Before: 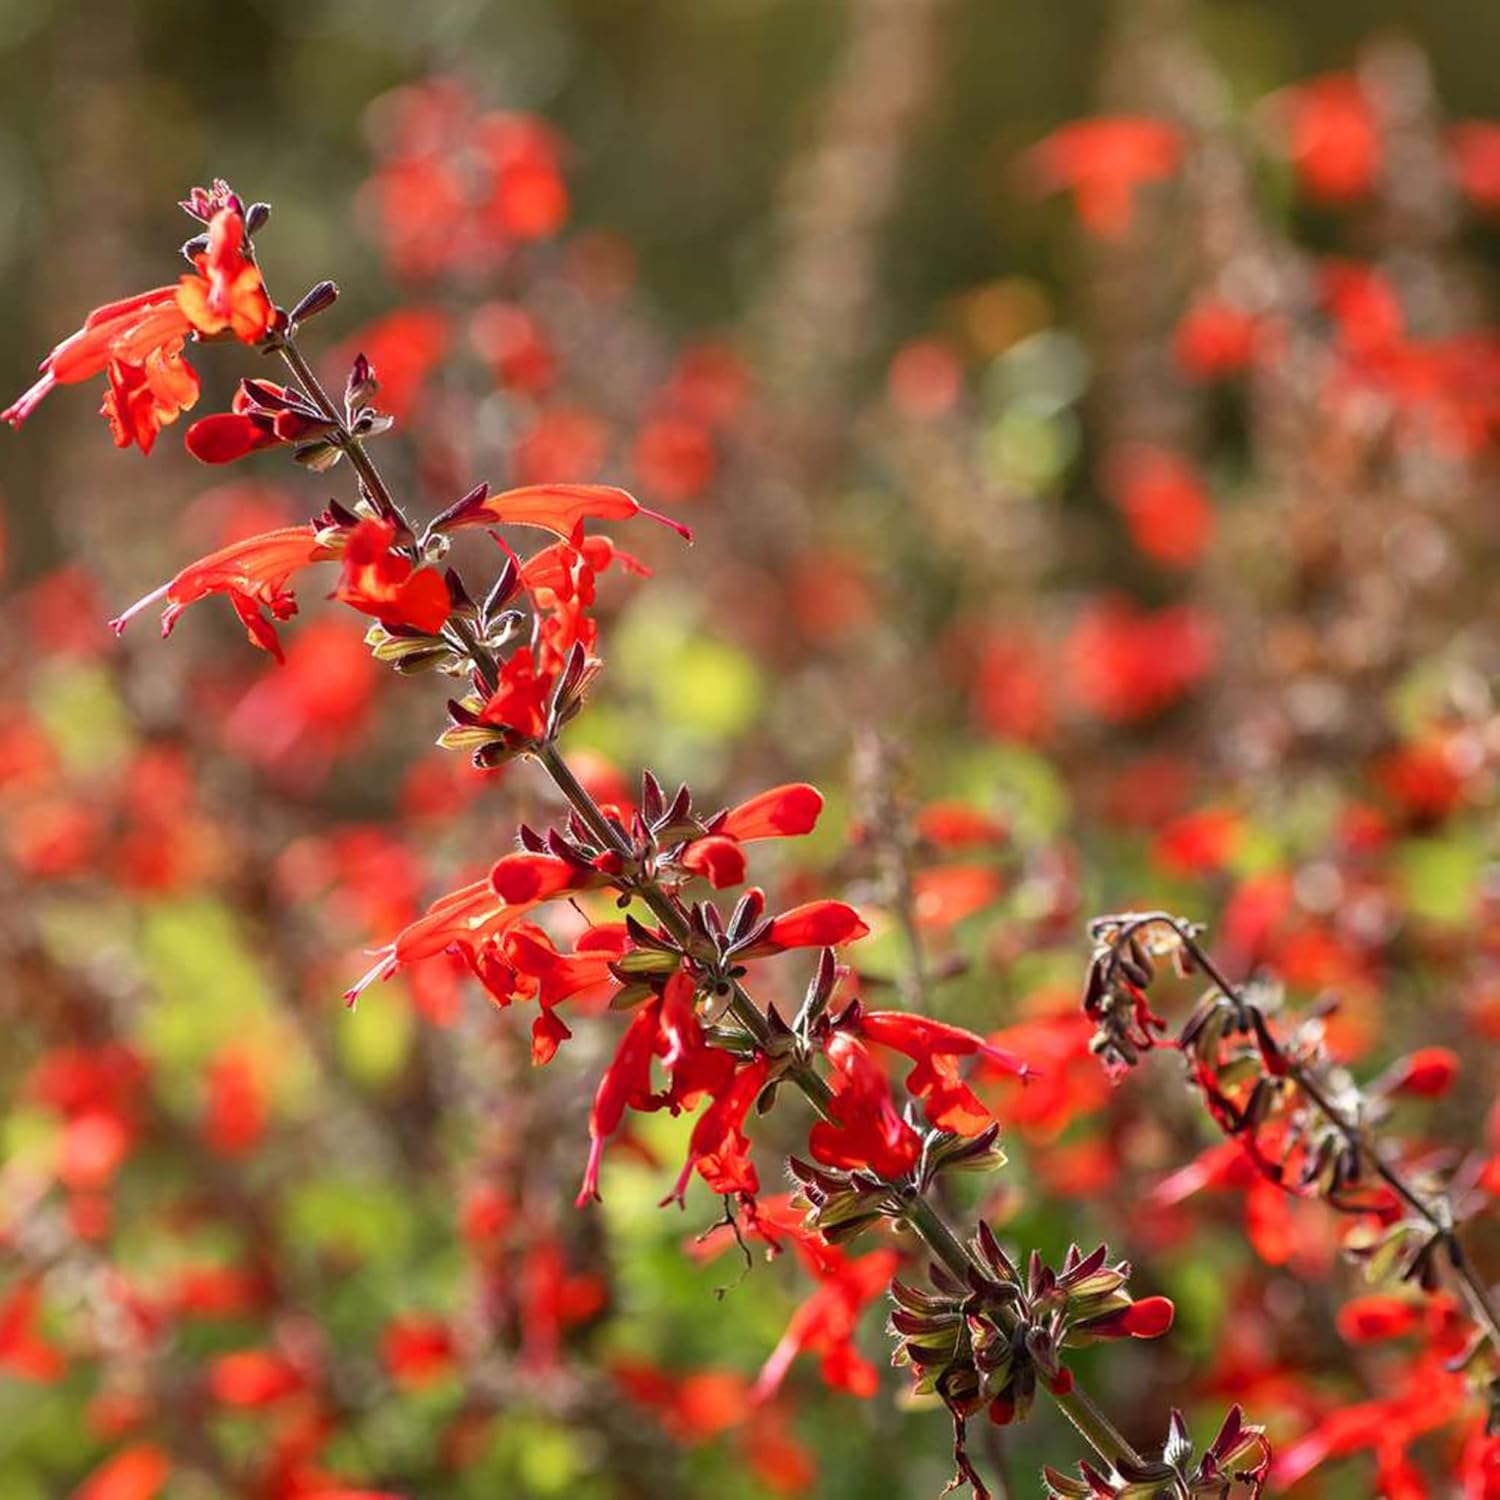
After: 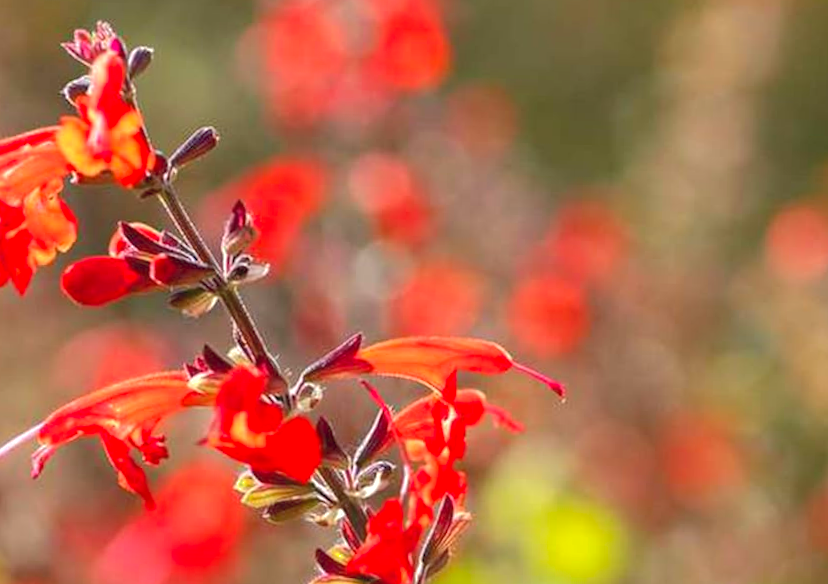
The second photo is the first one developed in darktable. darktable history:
crop: left 10.121%, top 10.631%, right 36.218%, bottom 51.526%
rotate and perspective: rotation 1.72°, automatic cropping off
contrast brightness saturation: brightness 0.09, saturation 0.19
white balance: emerald 1
shadows and highlights: on, module defaults
exposure: exposure 0.2 EV, compensate highlight preservation false
